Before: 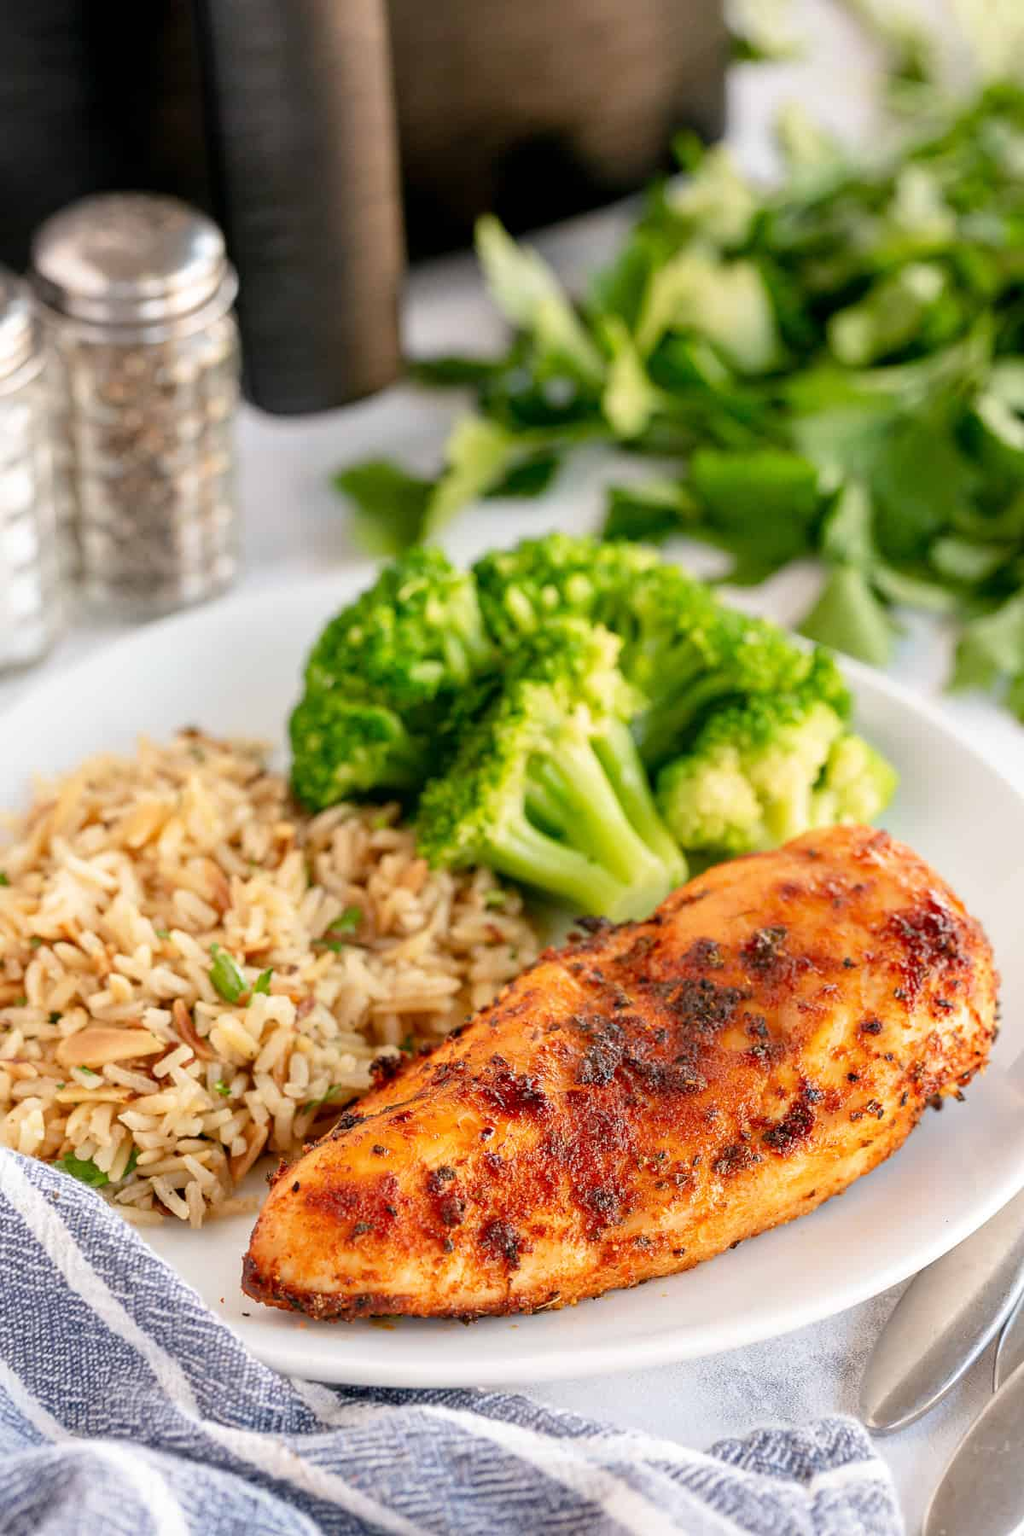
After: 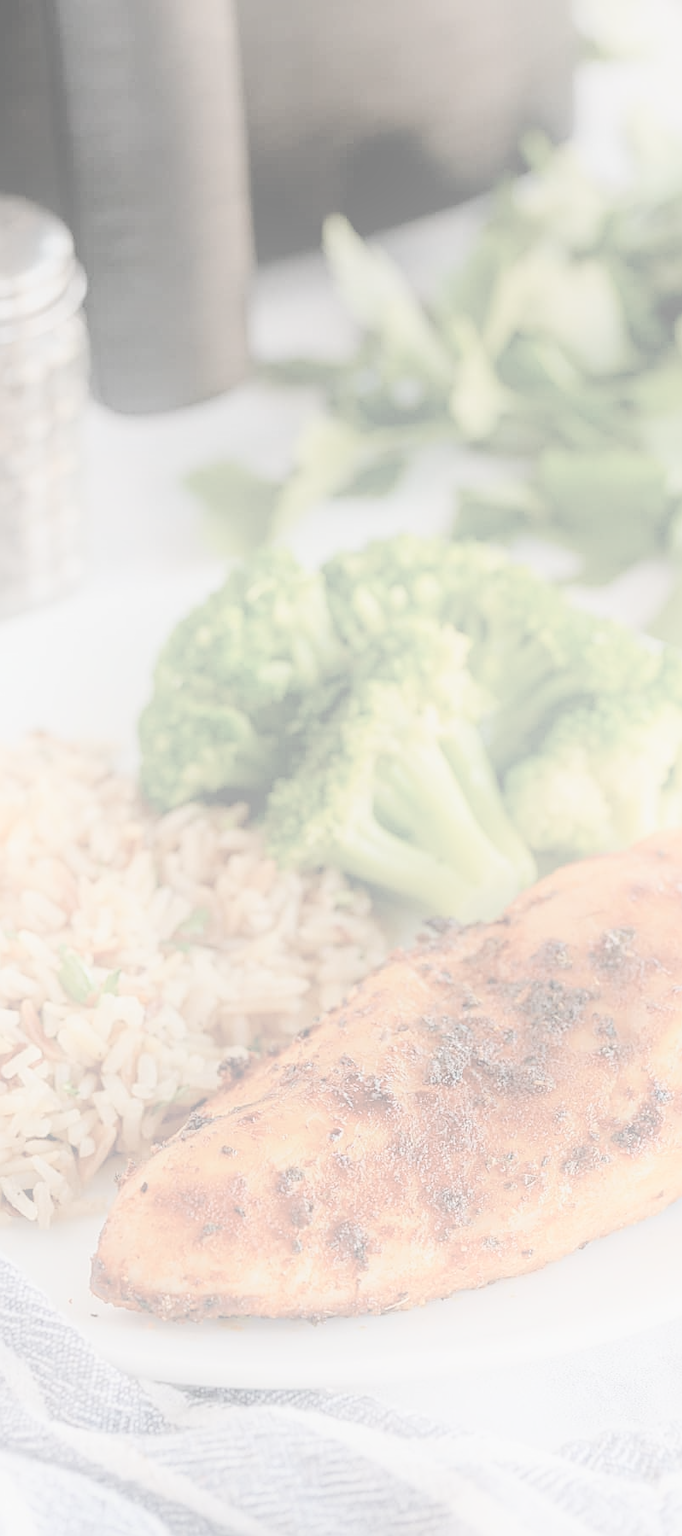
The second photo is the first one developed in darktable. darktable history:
shadows and highlights: shadows -41.48, highlights 64.03, soften with gaussian
sharpen: on, module defaults
contrast brightness saturation: contrast -0.316, brightness 0.755, saturation -0.787
crop and rotate: left 14.904%, right 18.447%
